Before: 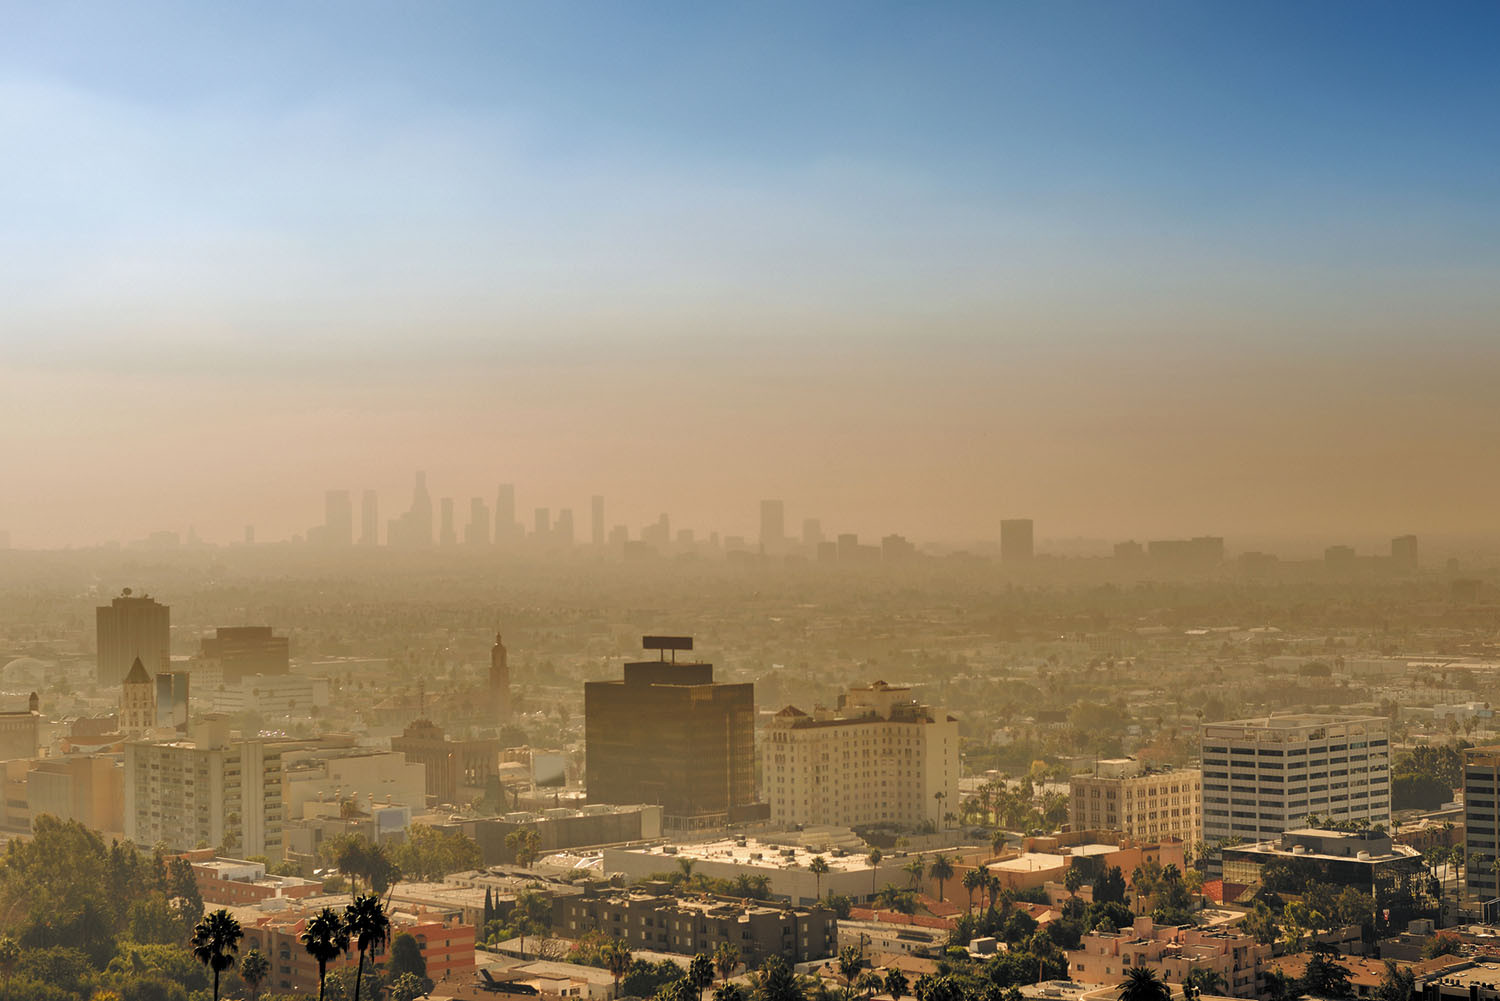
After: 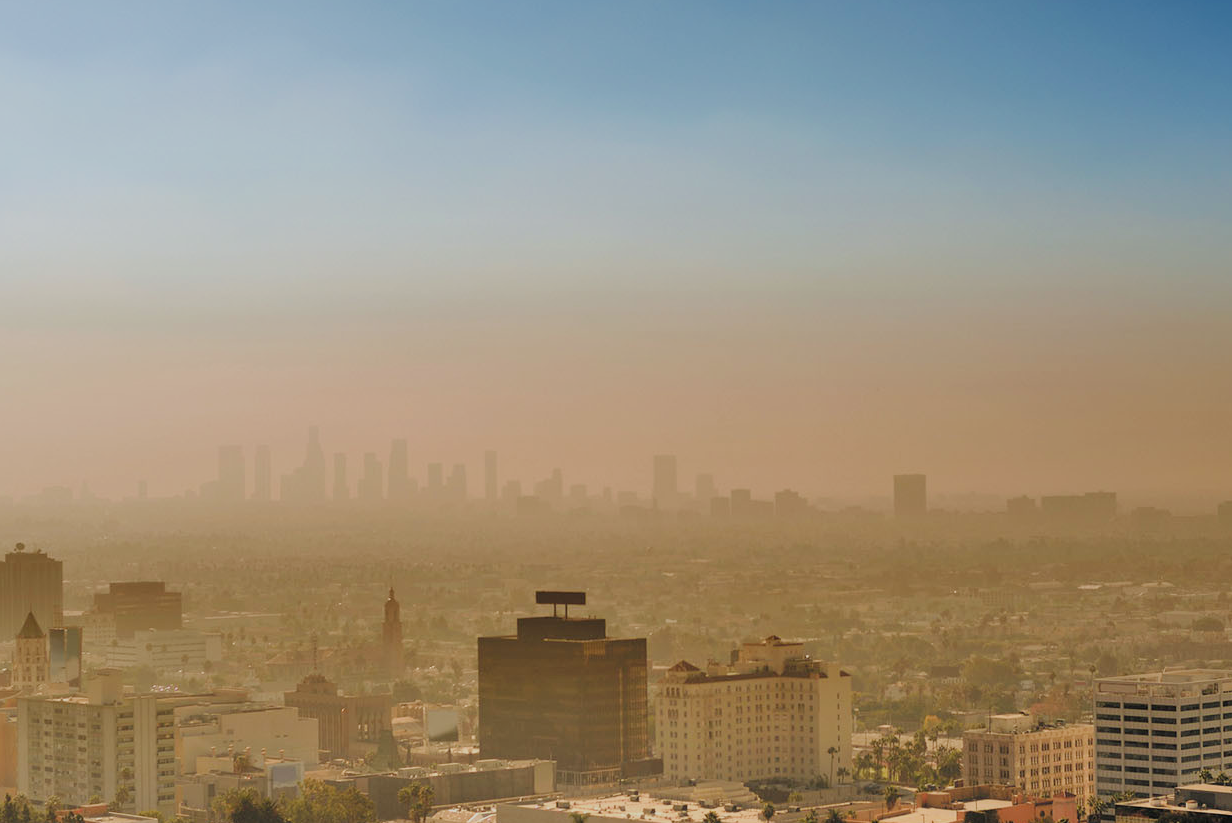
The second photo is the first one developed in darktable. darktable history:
crop and rotate: left 7.196%, top 4.574%, right 10.605%, bottom 13.178%
color calibration: output R [0.946, 0.065, -0.013, 0], output G [-0.246, 1.264, -0.017, 0], output B [0.046, -0.098, 1.05, 0], illuminant custom, x 0.344, y 0.359, temperature 5045.54 K
filmic rgb: black relative exposure -7.65 EV, white relative exposure 4.56 EV, hardness 3.61
